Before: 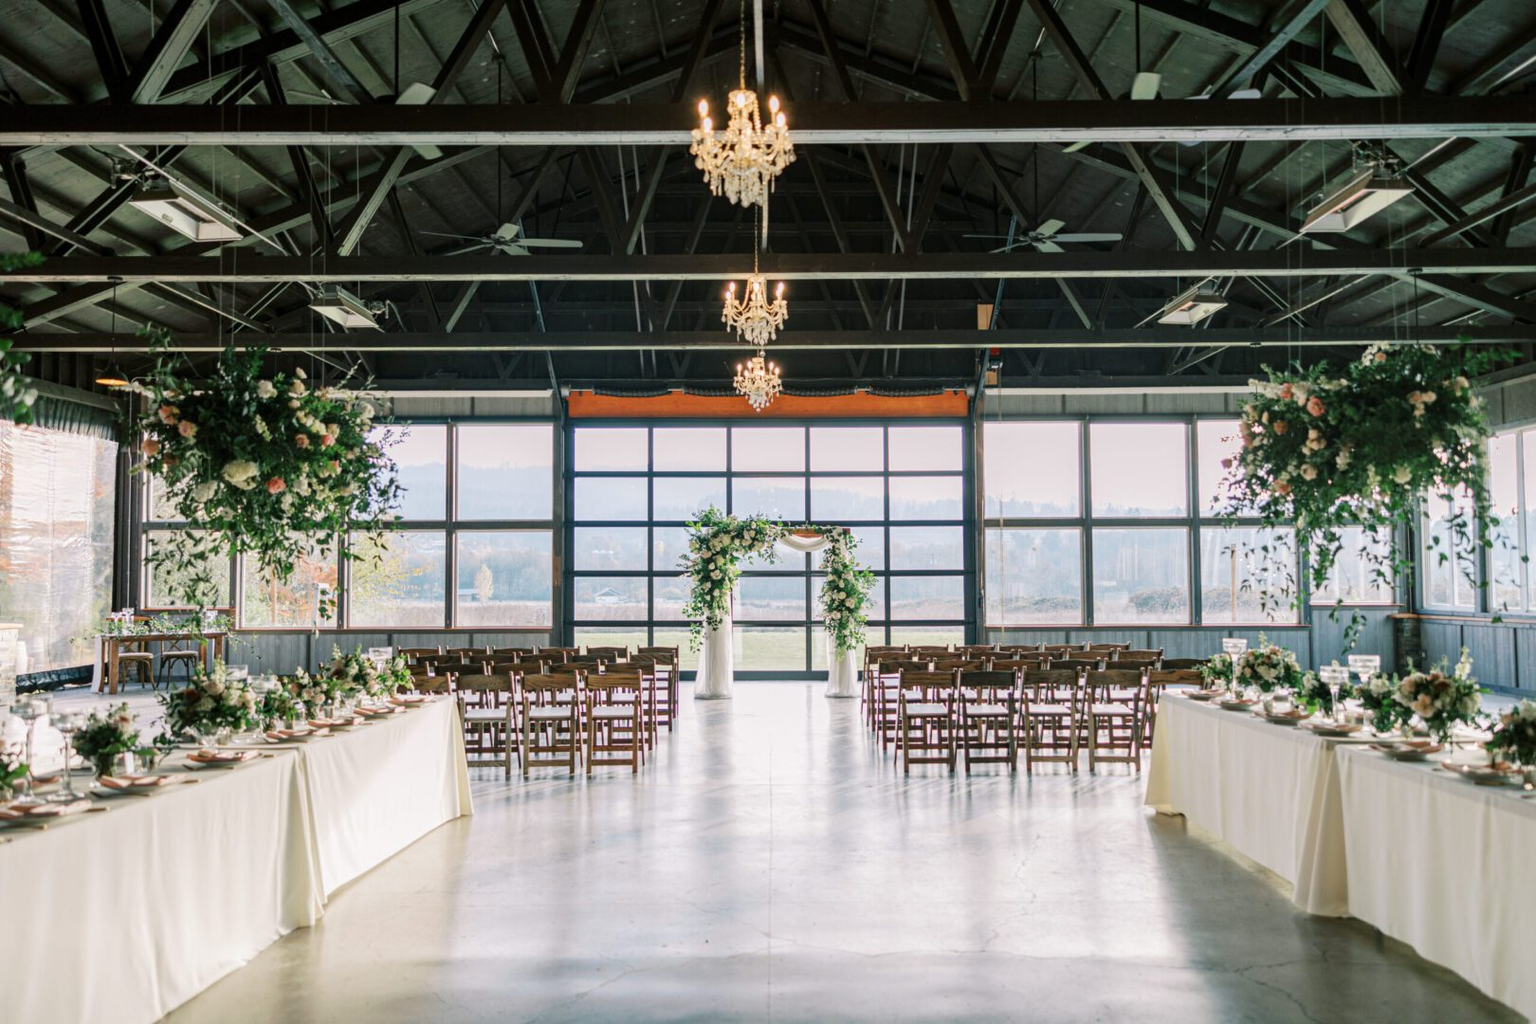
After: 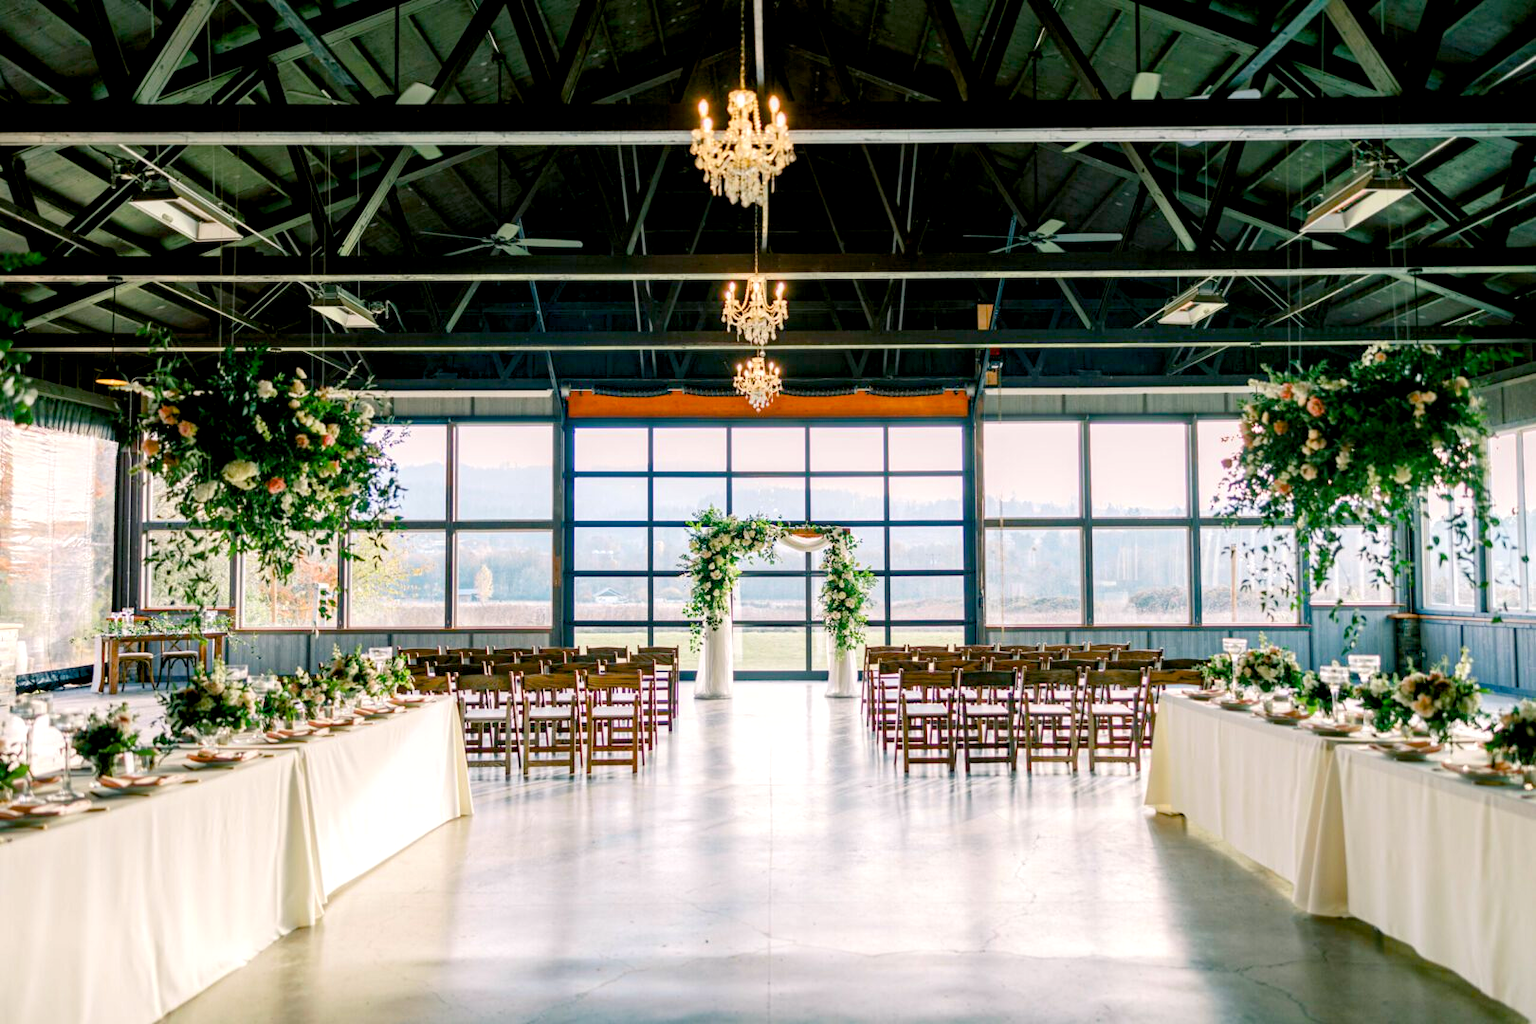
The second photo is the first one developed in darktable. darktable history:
exposure: black level correction 0.005, exposure 0.286 EV, compensate highlight preservation false
white balance: red 0.988, blue 1.017
color balance rgb: shadows lift › chroma 1%, shadows lift › hue 240.84°, highlights gain › chroma 2%, highlights gain › hue 73.2°, global offset › luminance -0.5%, perceptual saturation grading › global saturation 20%, perceptual saturation grading › highlights -25%, perceptual saturation grading › shadows 50%, global vibrance 25.26%
